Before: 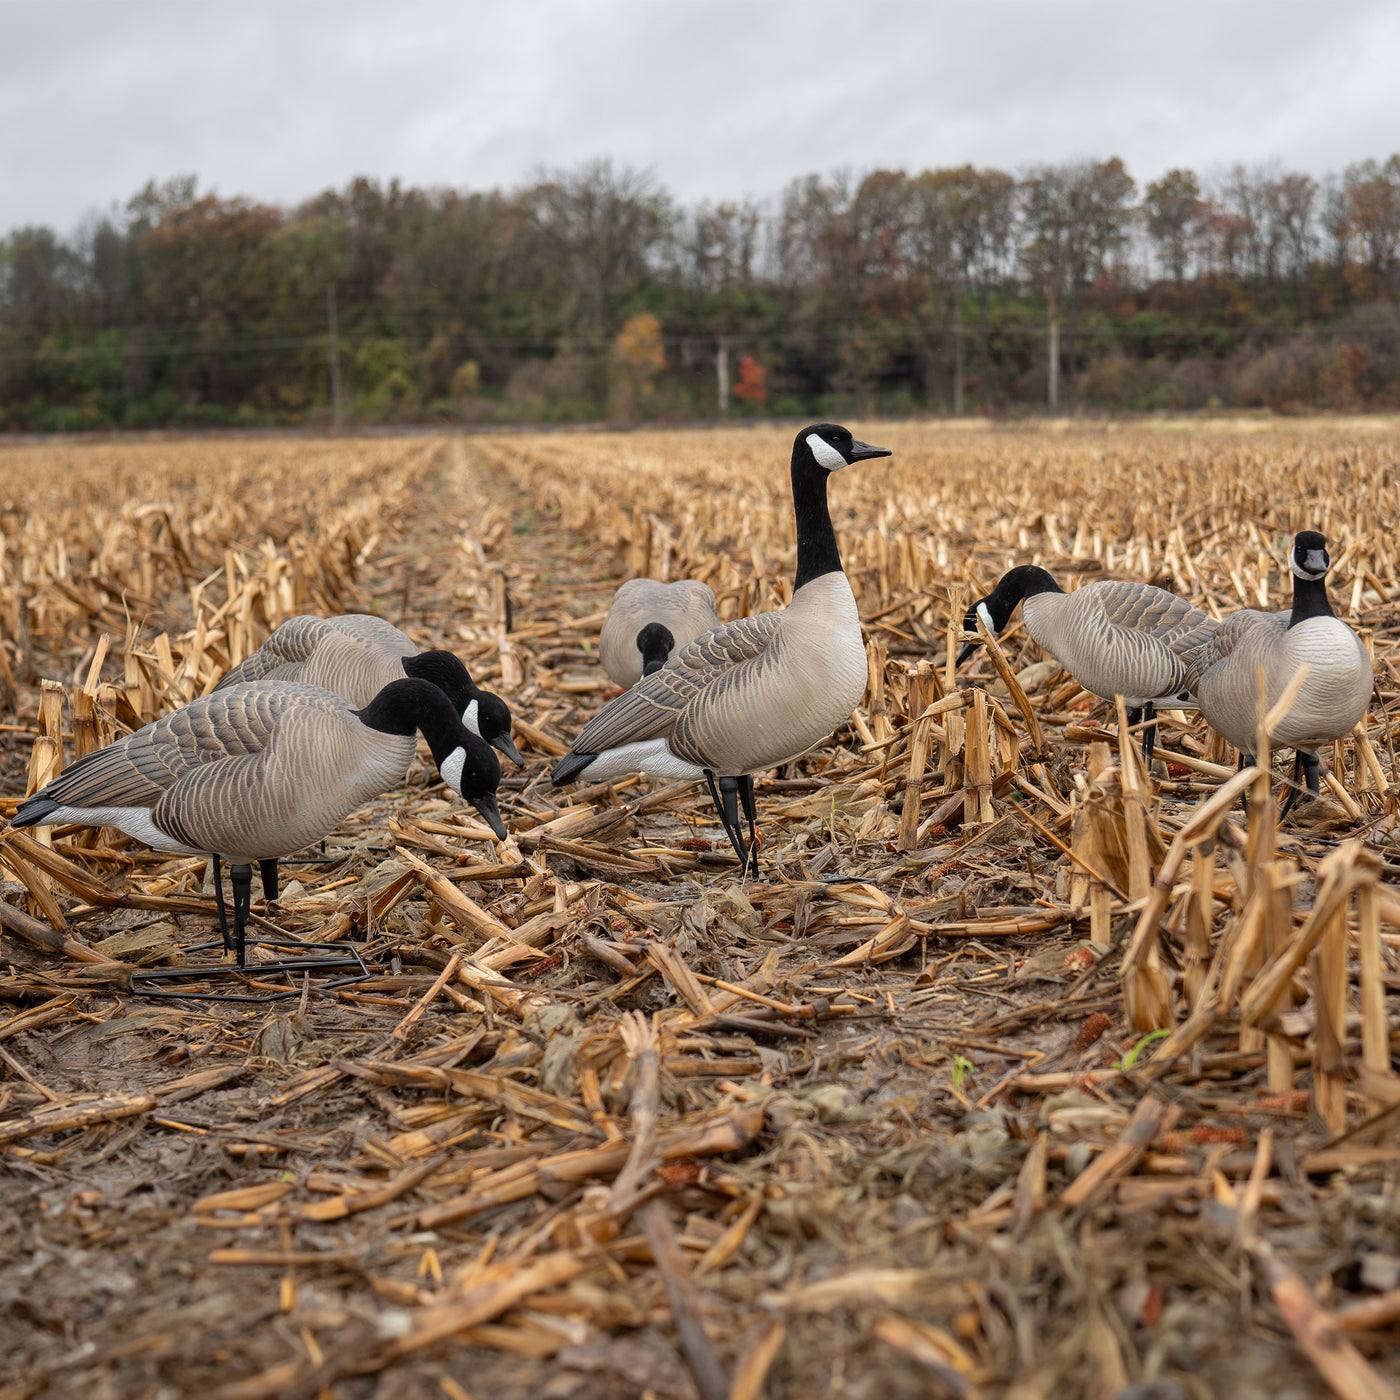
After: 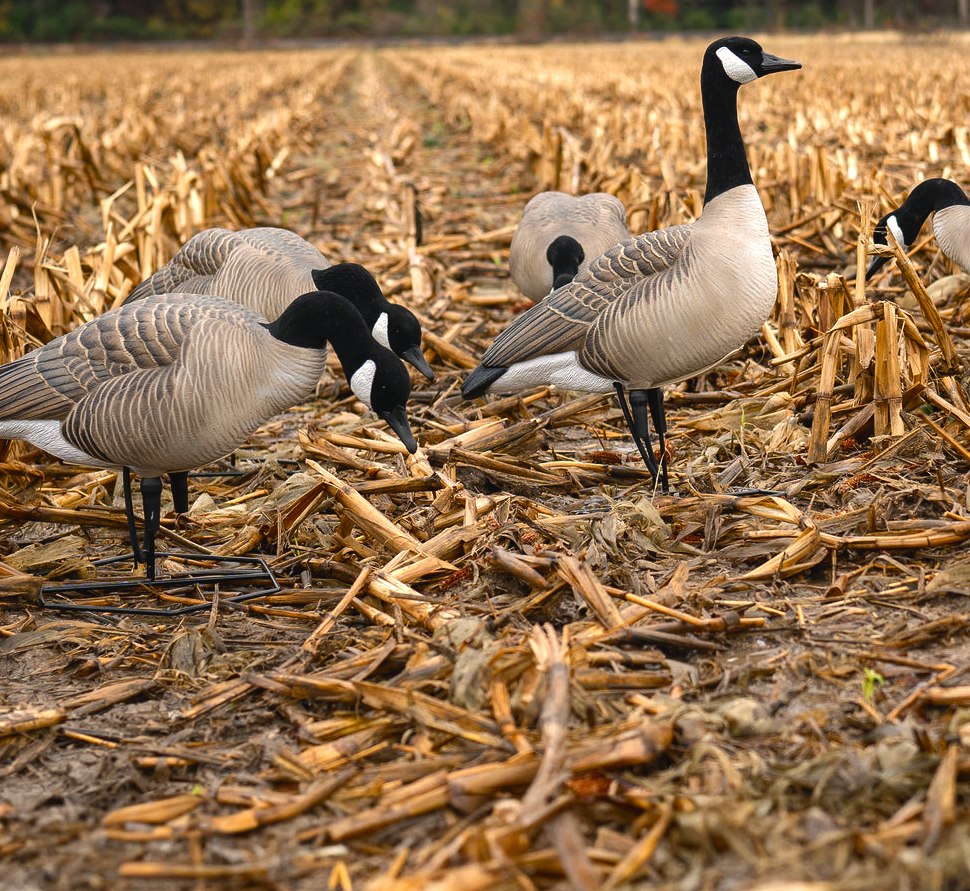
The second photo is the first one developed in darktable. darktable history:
crop: left 6.488%, top 27.668%, right 24.183%, bottom 8.656%
color balance rgb: shadows lift › chroma 1%, shadows lift › hue 217.2°, power › hue 310.8°, highlights gain › chroma 1%, highlights gain › hue 54°, global offset › luminance 0.5%, global offset › hue 171.6°, perceptual saturation grading › global saturation 14.09%, perceptual saturation grading › highlights -25%, perceptual saturation grading › shadows 30%, perceptual brilliance grading › highlights 13.42%, perceptual brilliance grading › mid-tones 8.05%, perceptual brilliance grading › shadows -17.45%, global vibrance 25%
